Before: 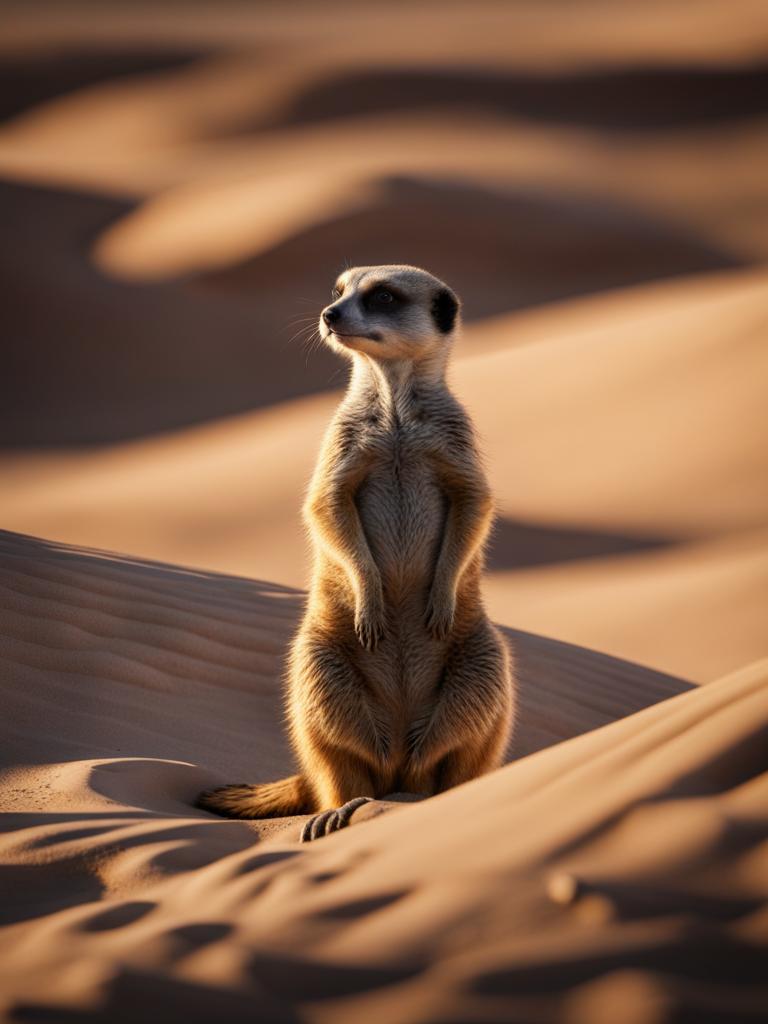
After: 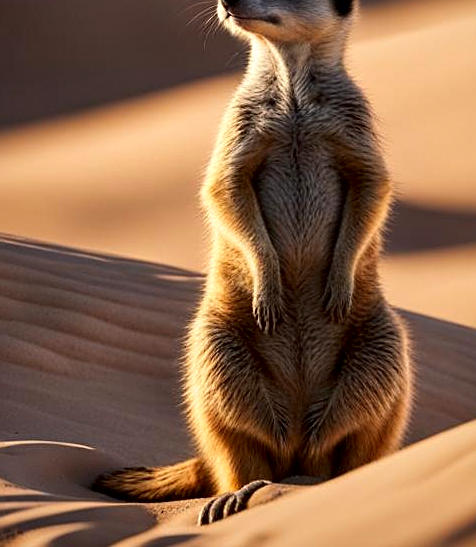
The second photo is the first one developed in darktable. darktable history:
sharpen: amount 0.496
crop: left 13.3%, top 31.045%, right 24.621%, bottom 15.513%
local contrast: mode bilateral grid, contrast 25, coarseness 61, detail 151%, midtone range 0.2
color correction: highlights b* -0.061, saturation 1.14
